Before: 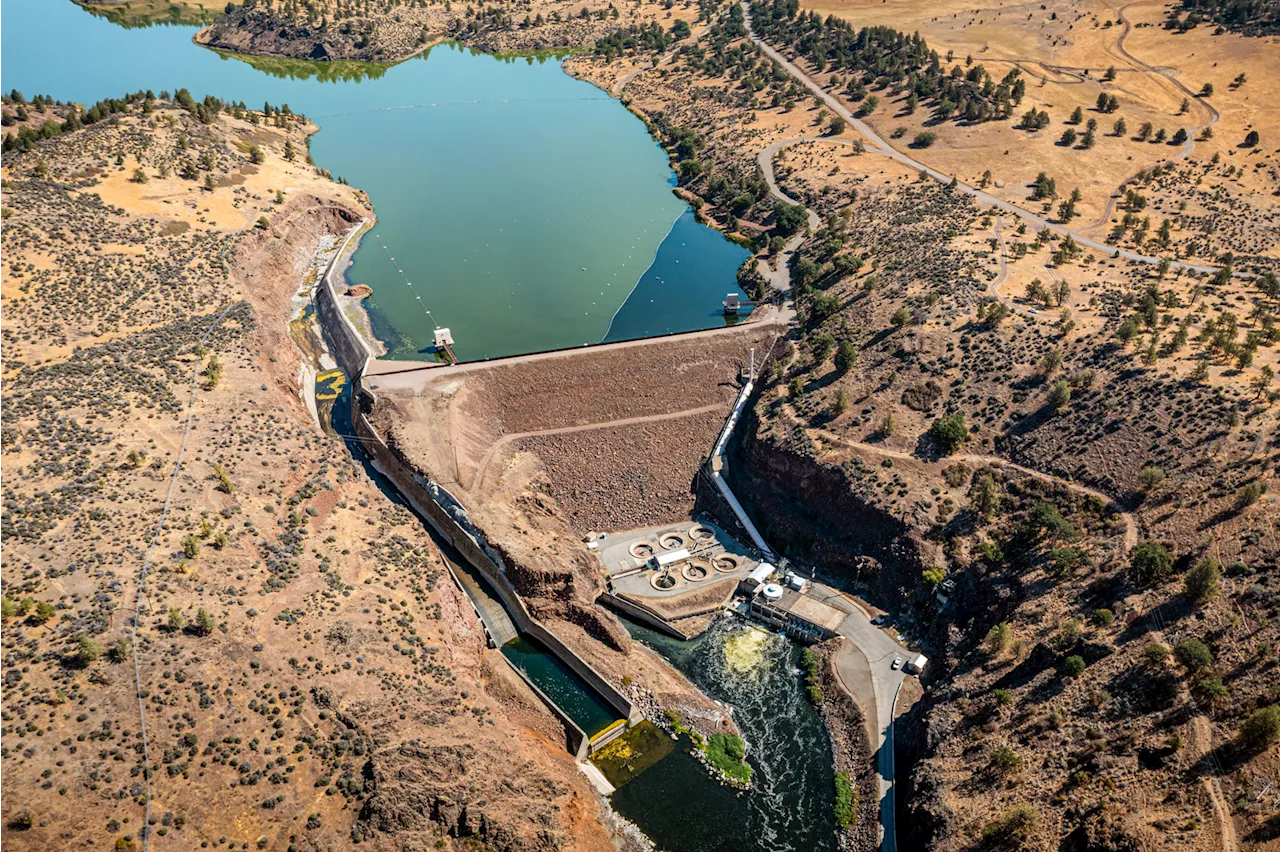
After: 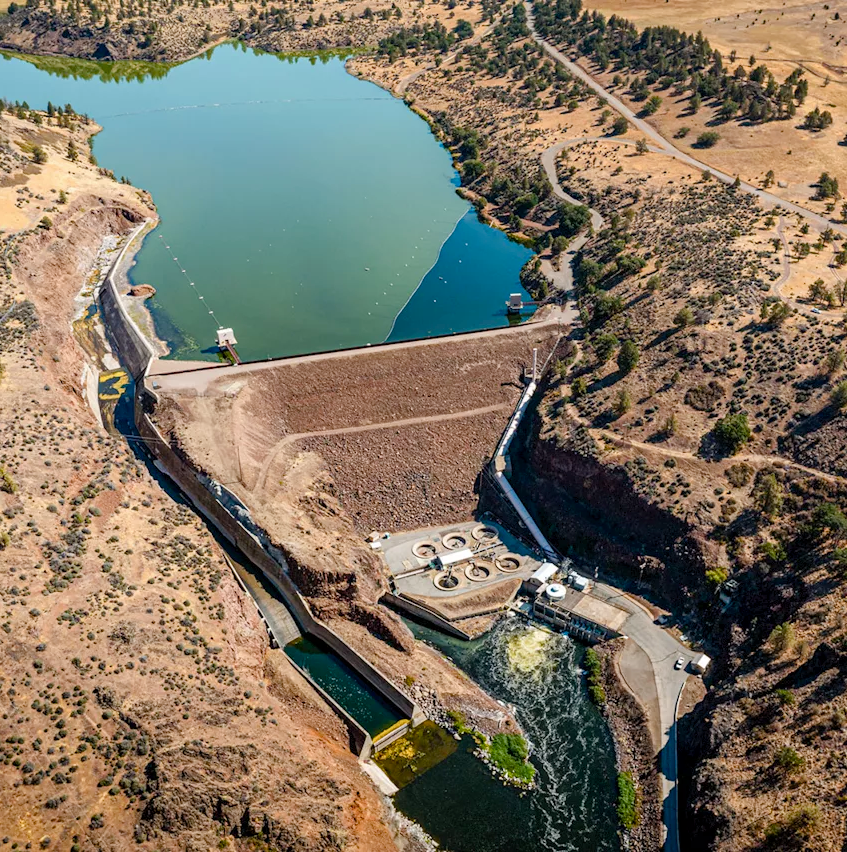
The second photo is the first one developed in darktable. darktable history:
crop: left 16.988%, right 16.806%
color balance rgb: linear chroma grading › global chroma 8.898%, perceptual saturation grading › global saturation 0.14%, perceptual saturation grading › highlights -18.695%, perceptual saturation grading › mid-tones 6.795%, perceptual saturation grading › shadows 27.768%
